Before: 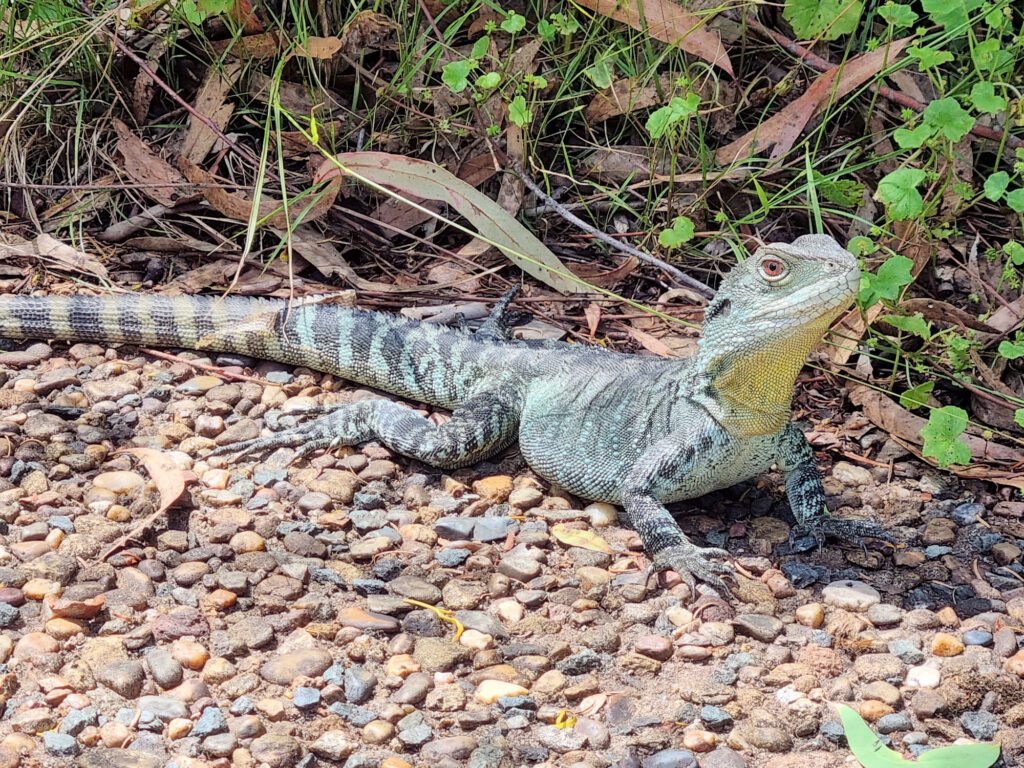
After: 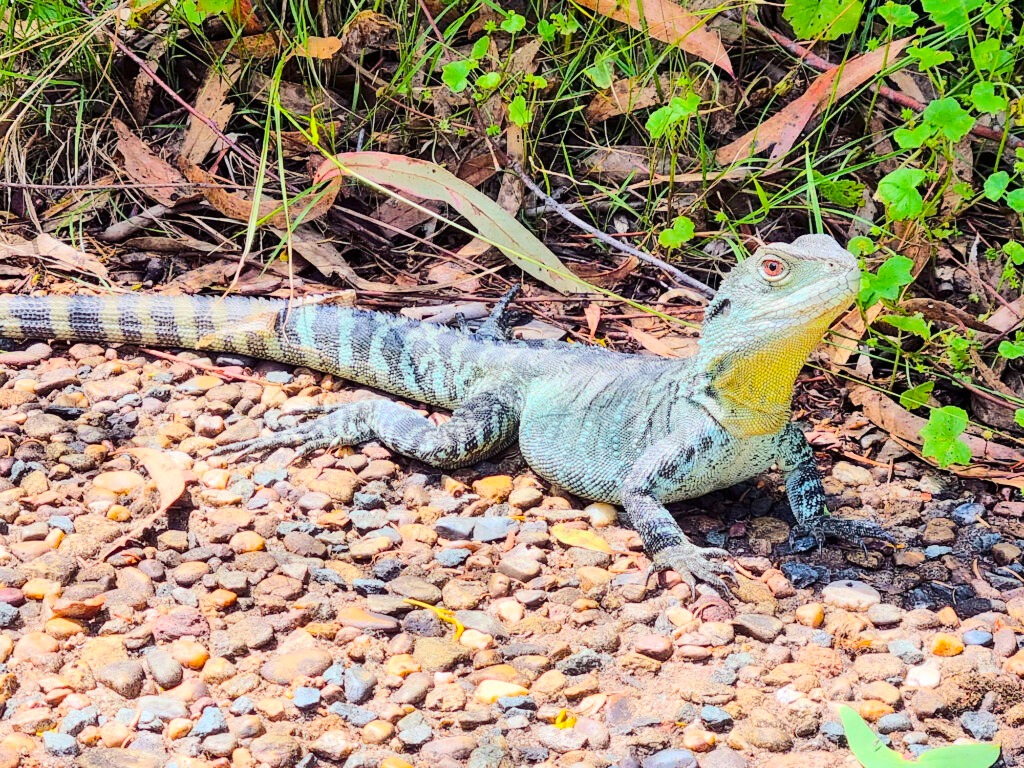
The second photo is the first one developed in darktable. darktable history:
color balance rgb: linear chroma grading › global chroma 15%, perceptual saturation grading › global saturation 30%
rgb curve: curves: ch0 [(0, 0) (0.284, 0.292) (0.505, 0.644) (1, 1)], compensate middle gray true
